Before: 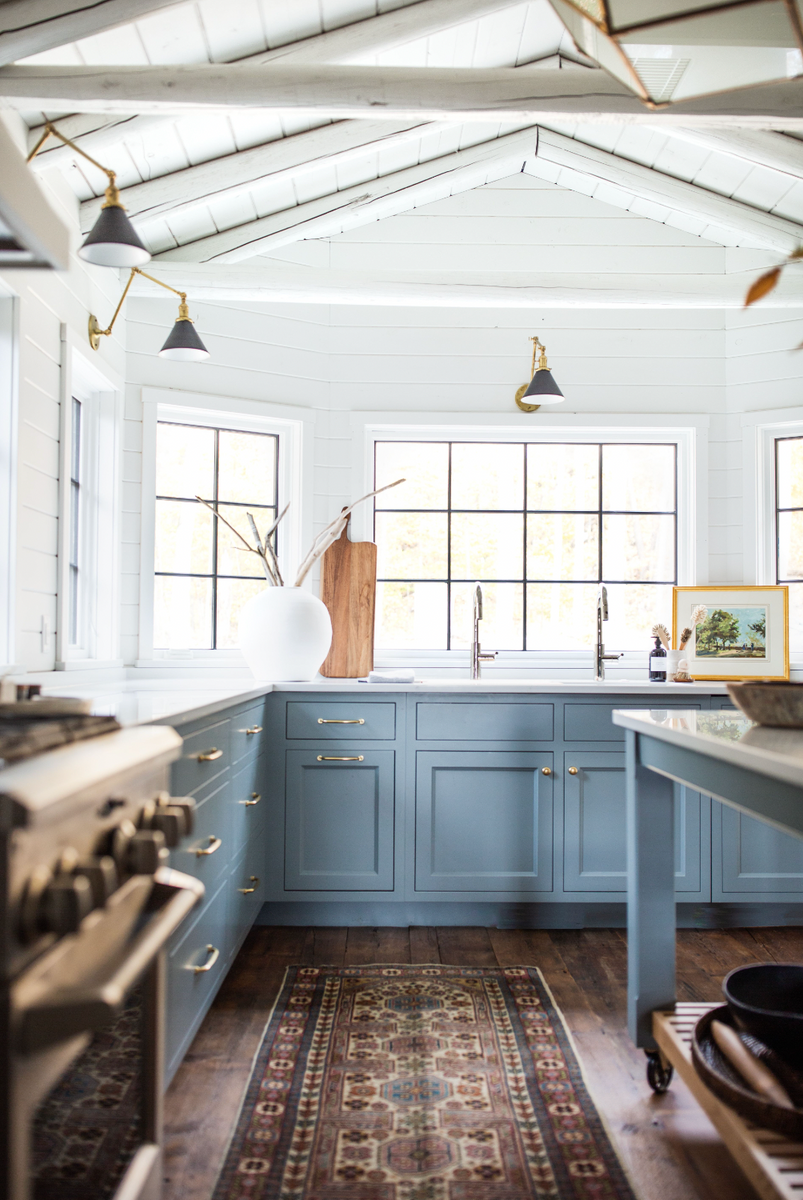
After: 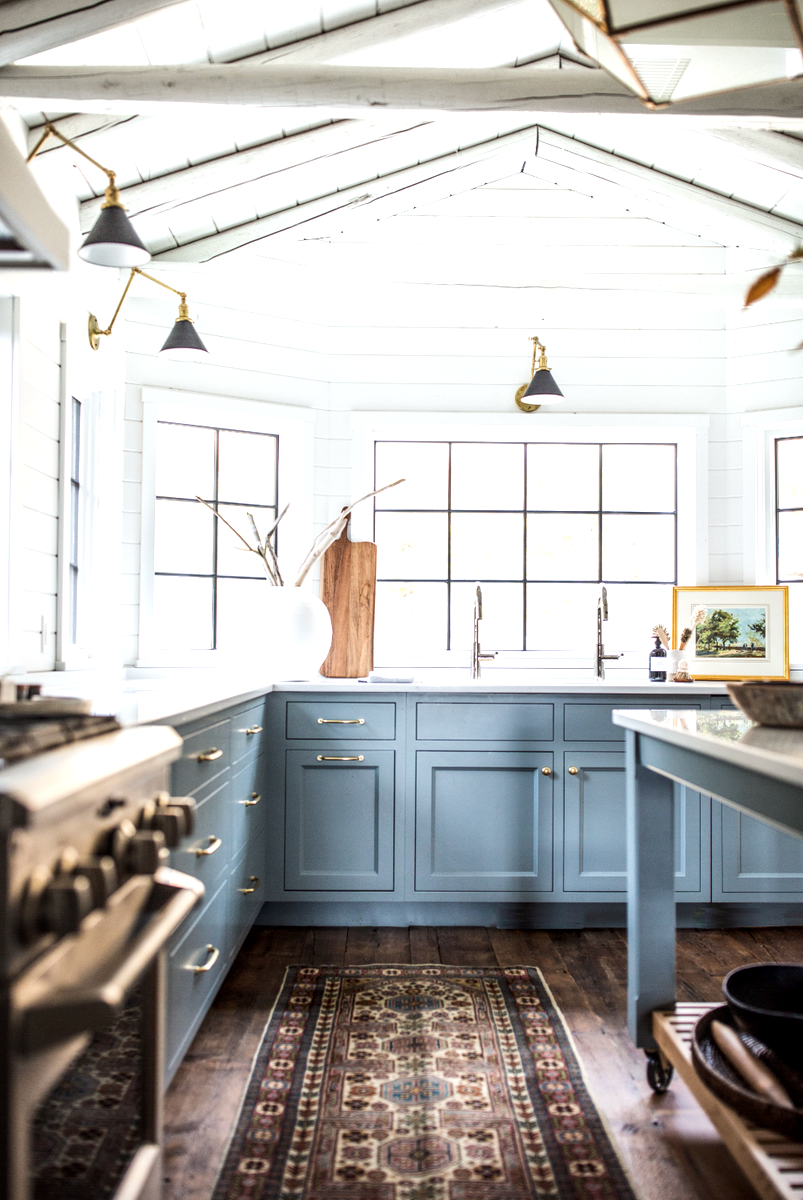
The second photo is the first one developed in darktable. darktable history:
local contrast: detail 130%
tone equalizer: -8 EV -0.417 EV, -7 EV -0.389 EV, -6 EV -0.333 EV, -5 EV -0.222 EV, -3 EV 0.222 EV, -2 EV 0.333 EV, -1 EV 0.389 EV, +0 EV 0.417 EV, edges refinement/feathering 500, mask exposure compensation -1.57 EV, preserve details no
